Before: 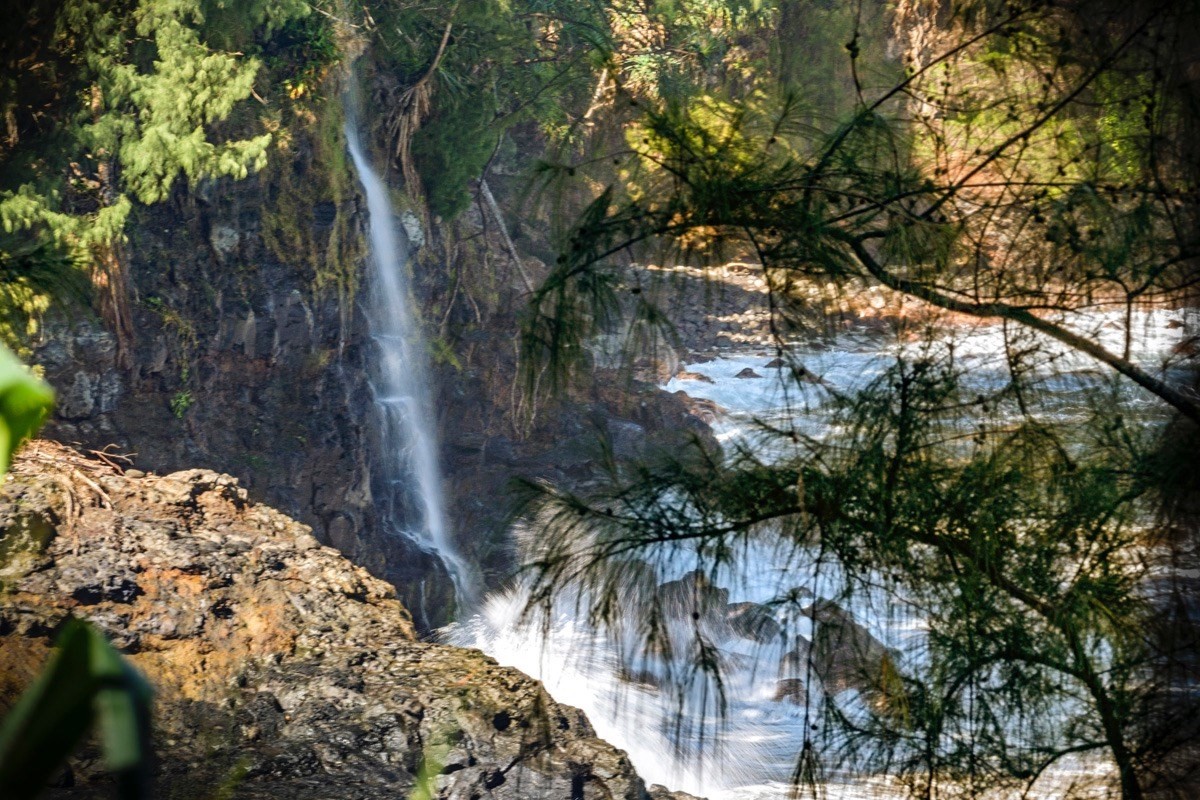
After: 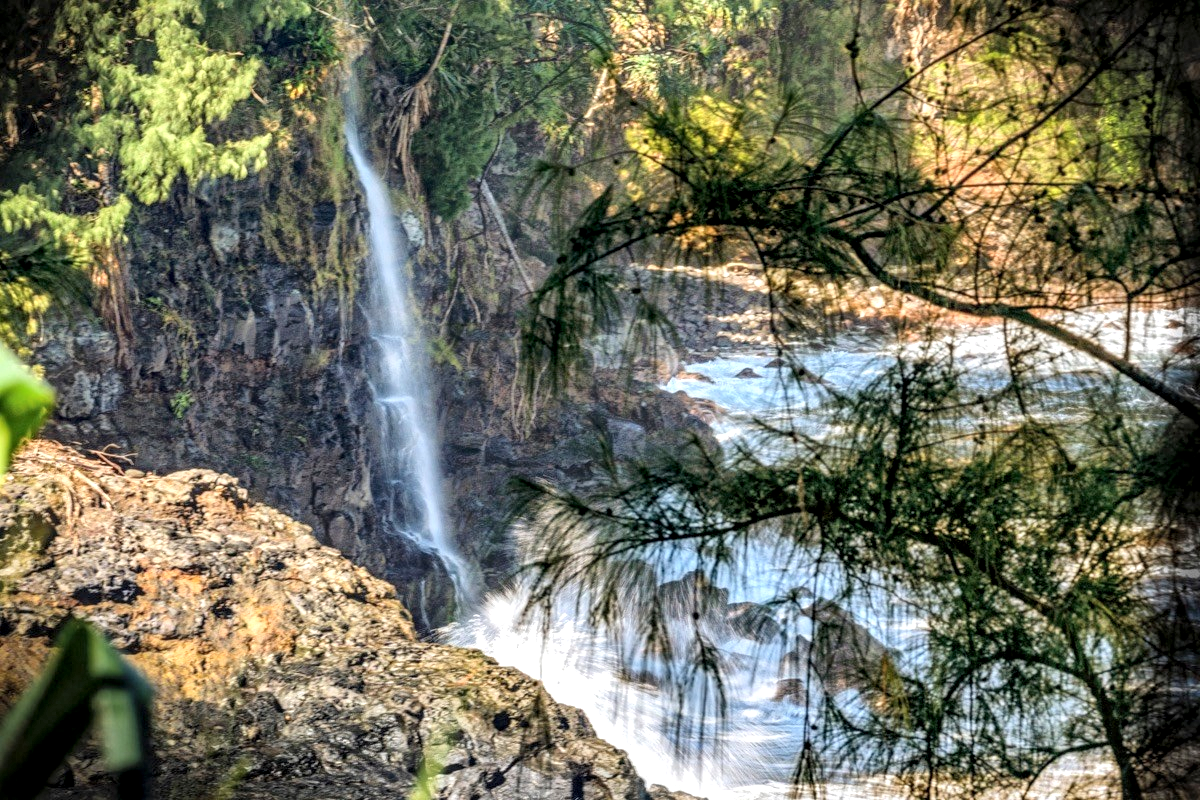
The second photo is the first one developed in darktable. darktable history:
global tonemap: drago (1, 100), detail 1
exposure: black level correction 0, exposure 0.5 EV, compensate highlight preservation false
local contrast: detail 140%
